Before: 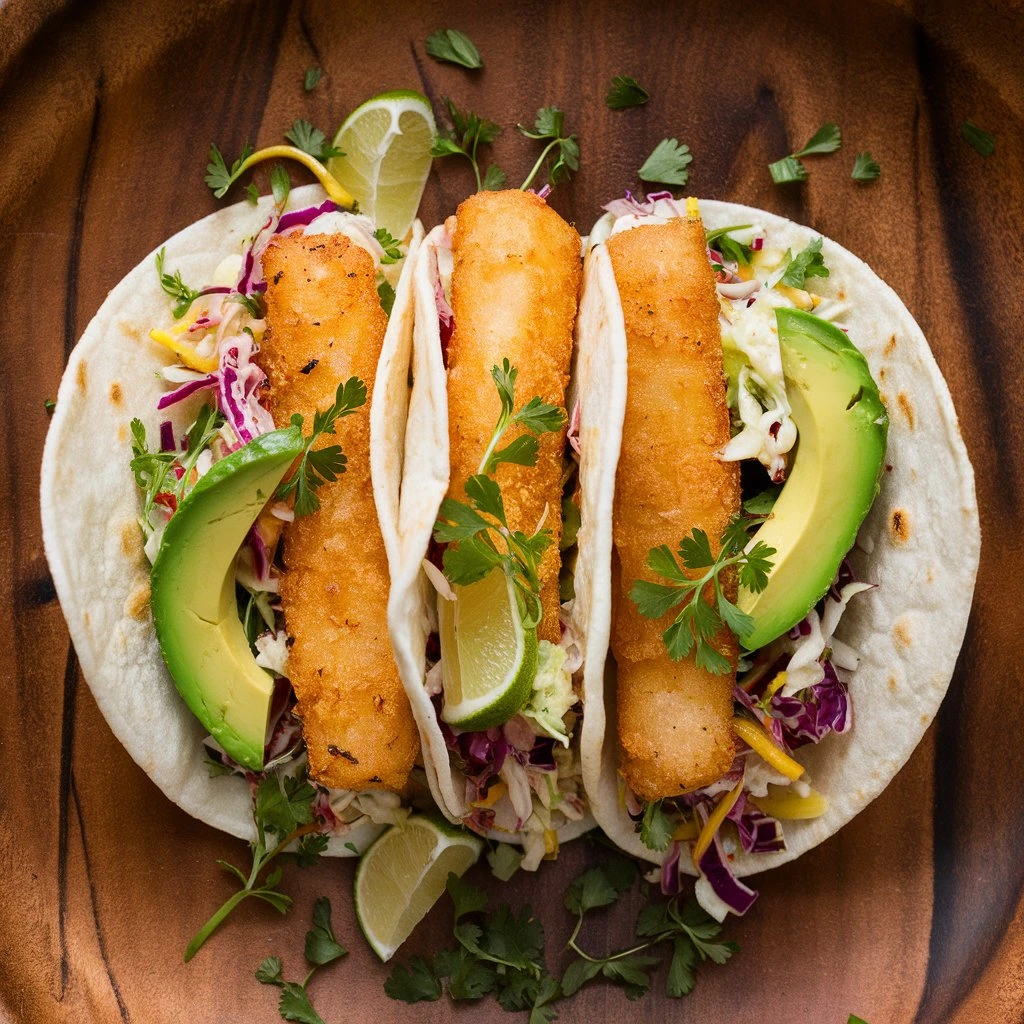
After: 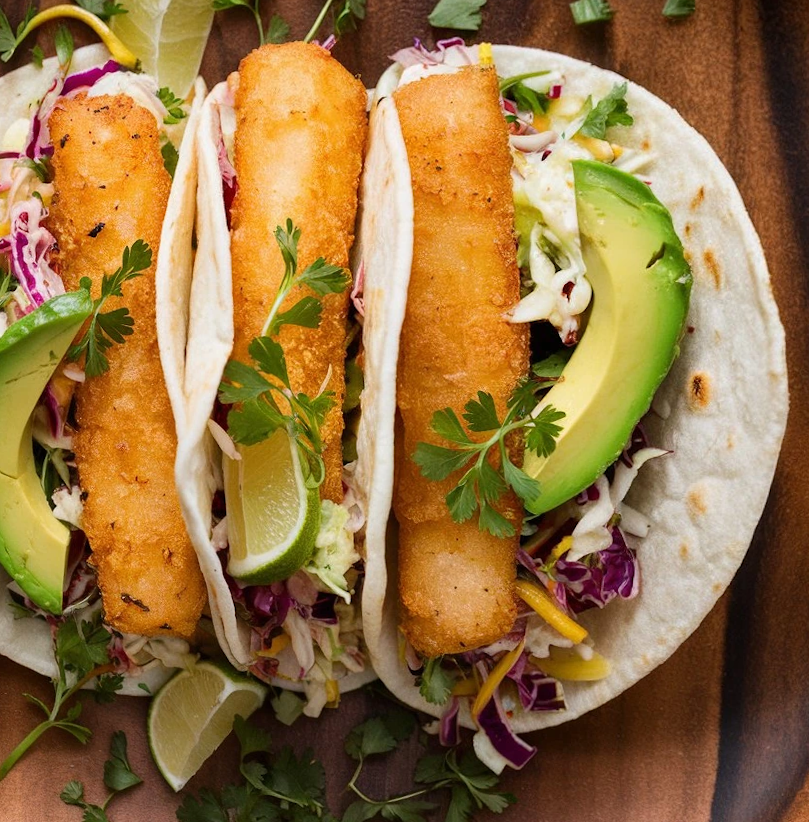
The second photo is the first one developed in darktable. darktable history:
crop: left 16.315%, top 14.246%
rotate and perspective: rotation 0.062°, lens shift (vertical) 0.115, lens shift (horizontal) -0.133, crop left 0.047, crop right 0.94, crop top 0.061, crop bottom 0.94
